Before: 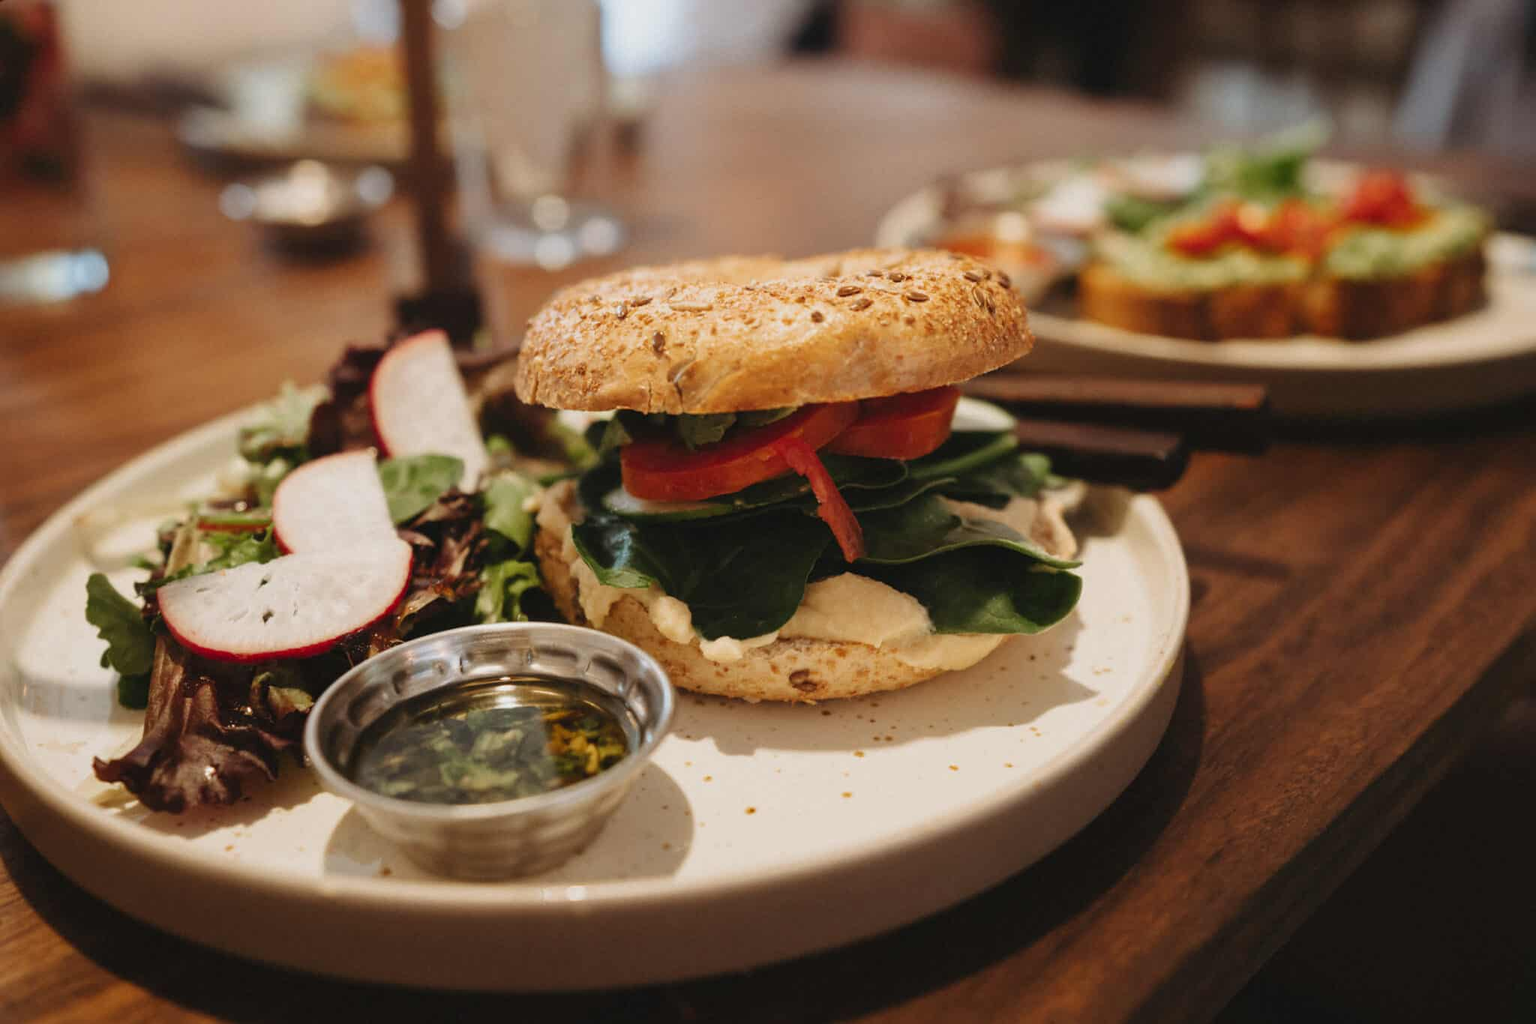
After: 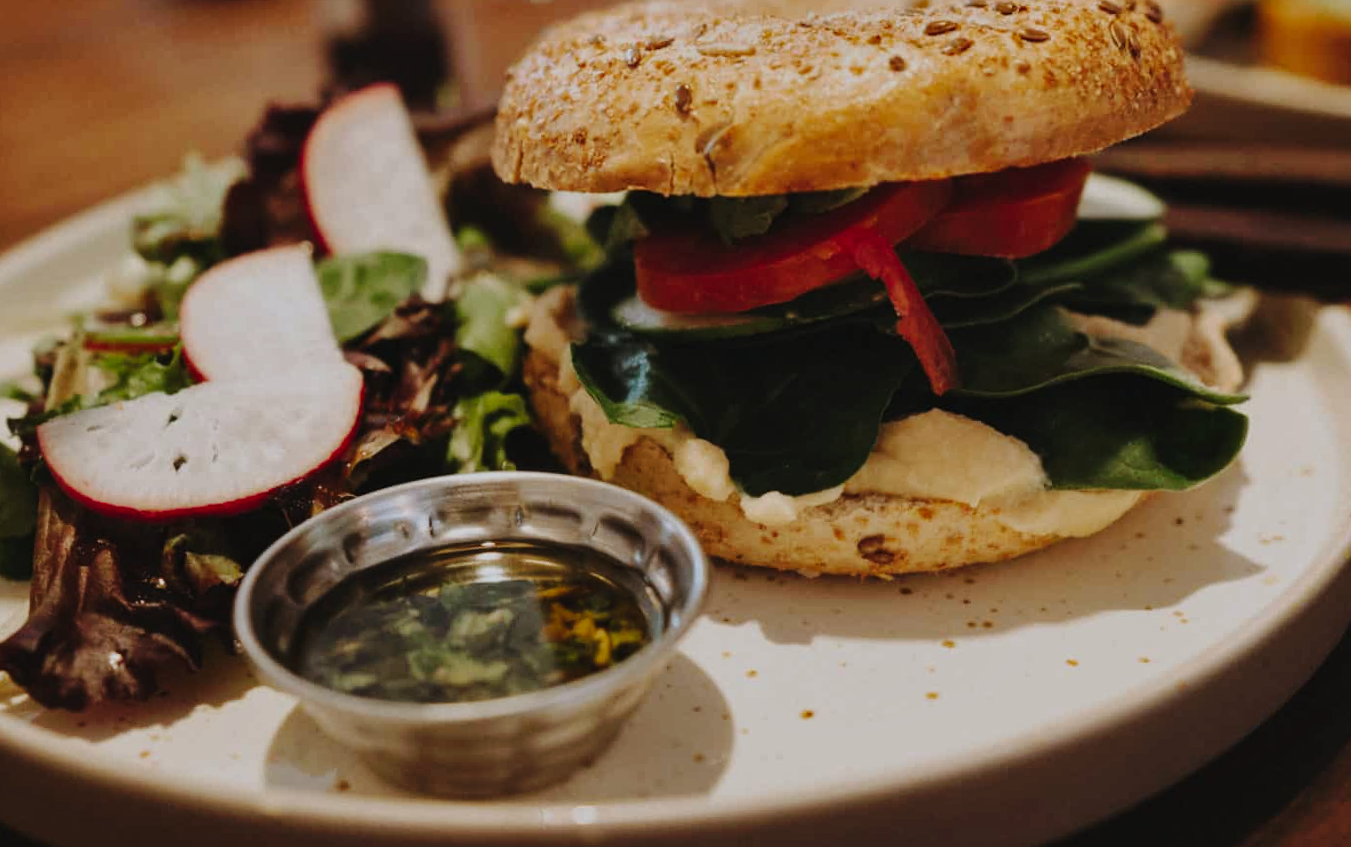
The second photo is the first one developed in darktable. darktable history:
rotate and perspective: rotation 0.074°, lens shift (vertical) 0.096, lens shift (horizontal) -0.041, crop left 0.043, crop right 0.952, crop top 0.024, crop bottom 0.979
shadows and highlights: shadows 24.5, highlights -78.15, soften with gaussian
crop: left 6.488%, top 27.668%, right 24.183%, bottom 8.656%
tone curve: curves: ch0 [(0, 0) (0.003, 0.008) (0.011, 0.017) (0.025, 0.027) (0.044, 0.043) (0.069, 0.059) (0.1, 0.086) (0.136, 0.112) (0.177, 0.152) (0.224, 0.203) (0.277, 0.277) (0.335, 0.346) (0.399, 0.439) (0.468, 0.527) (0.543, 0.613) (0.623, 0.693) (0.709, 0.787) (0.801, 0.863) (0.898, 0.927) (1, 1)], preserve colors none
exposure: black level correction 0, exposure -0.721 EV, compensate highlight preservation false
white balance: red 0.976, blue 1.04
